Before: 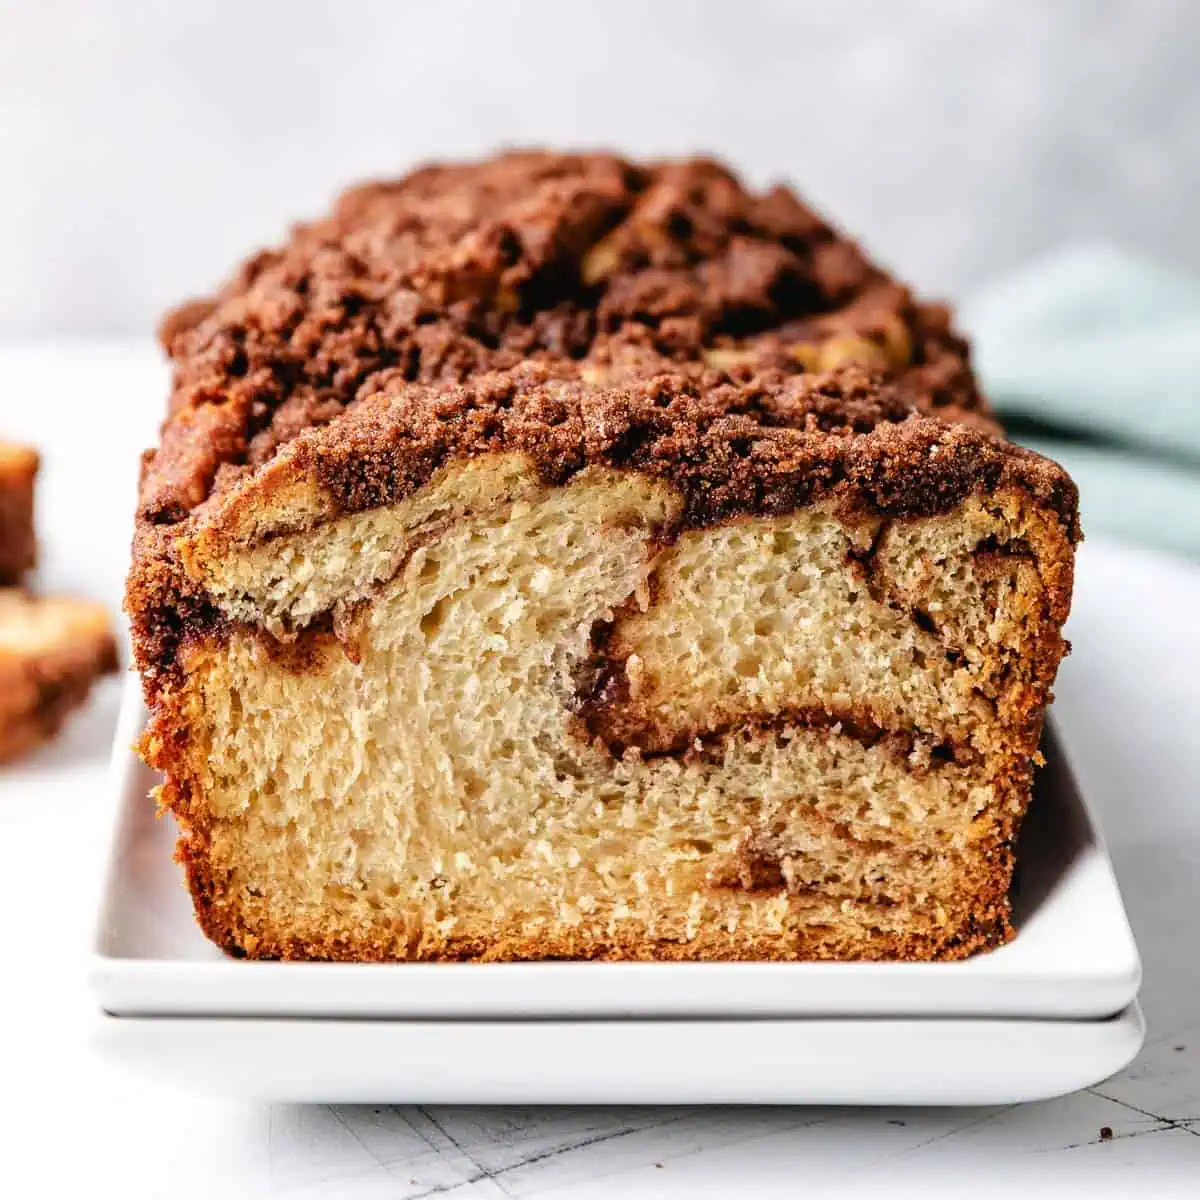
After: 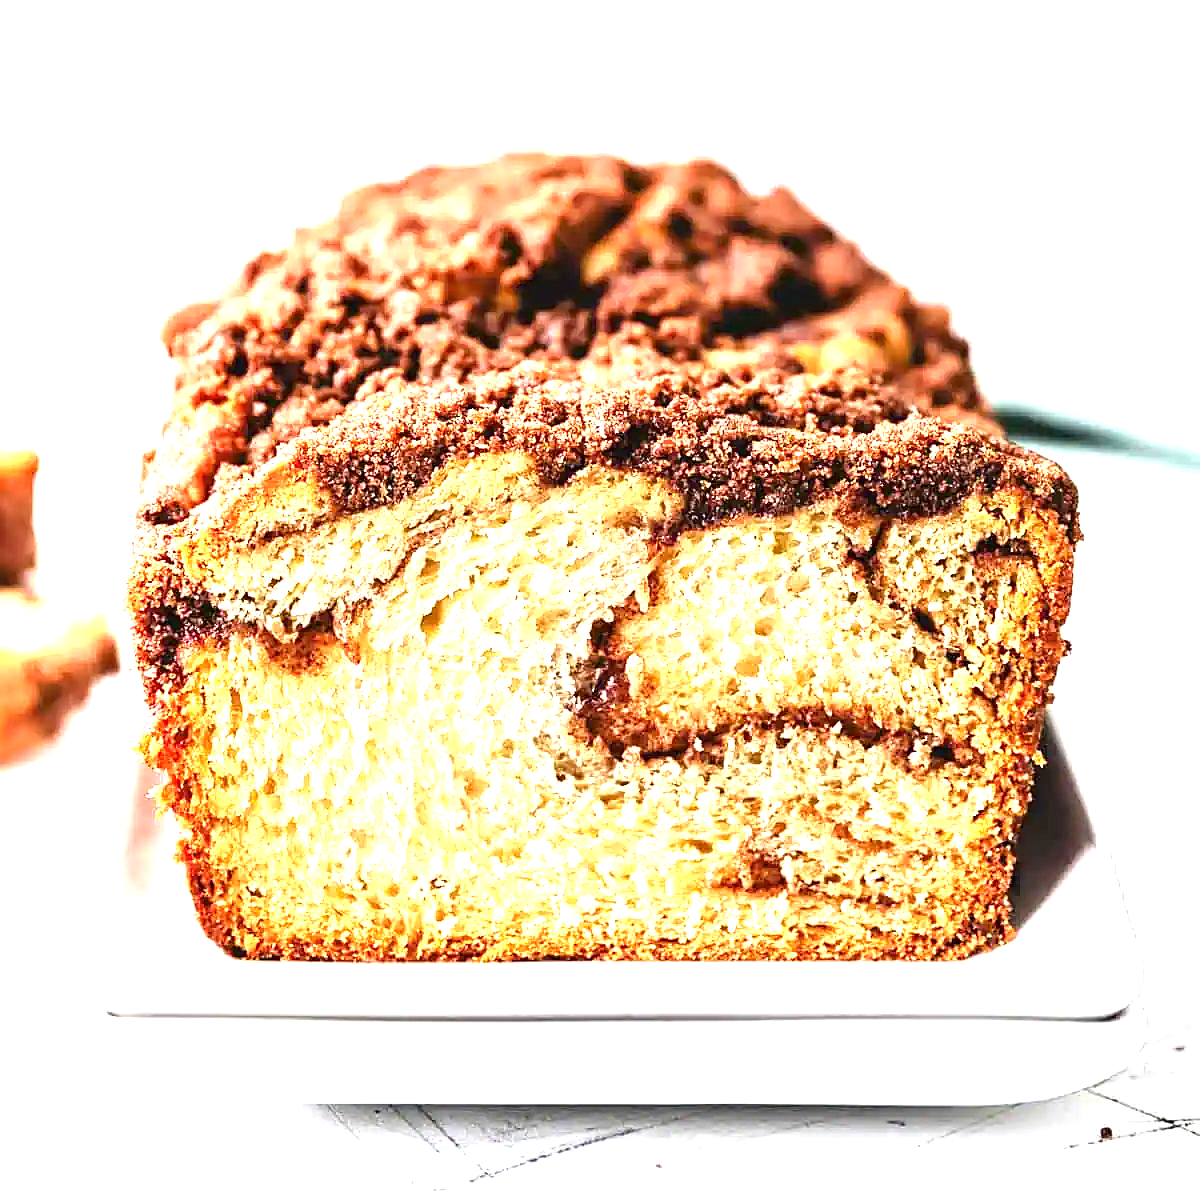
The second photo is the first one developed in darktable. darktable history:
exposure: black level correction 0, exposure 1.7 EV, compensate exposure bias true, compensate highlight preservation false
sharpen: on, module defaults
